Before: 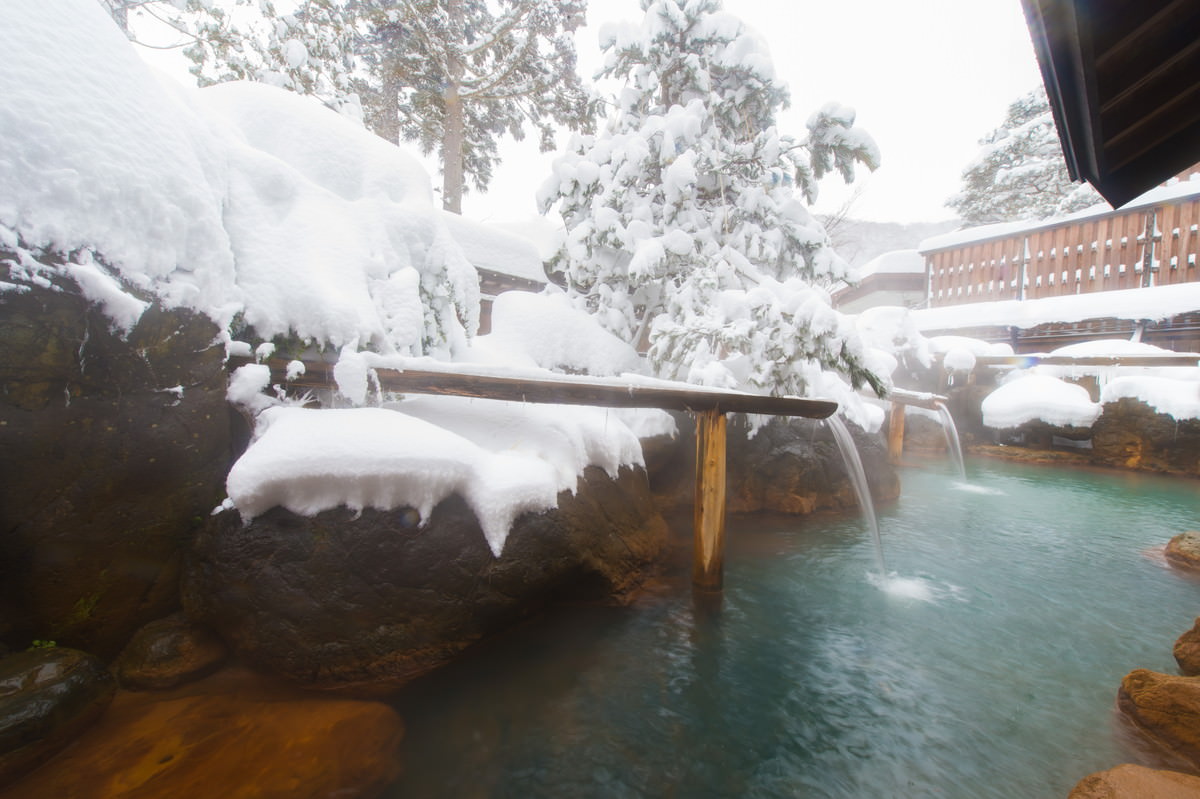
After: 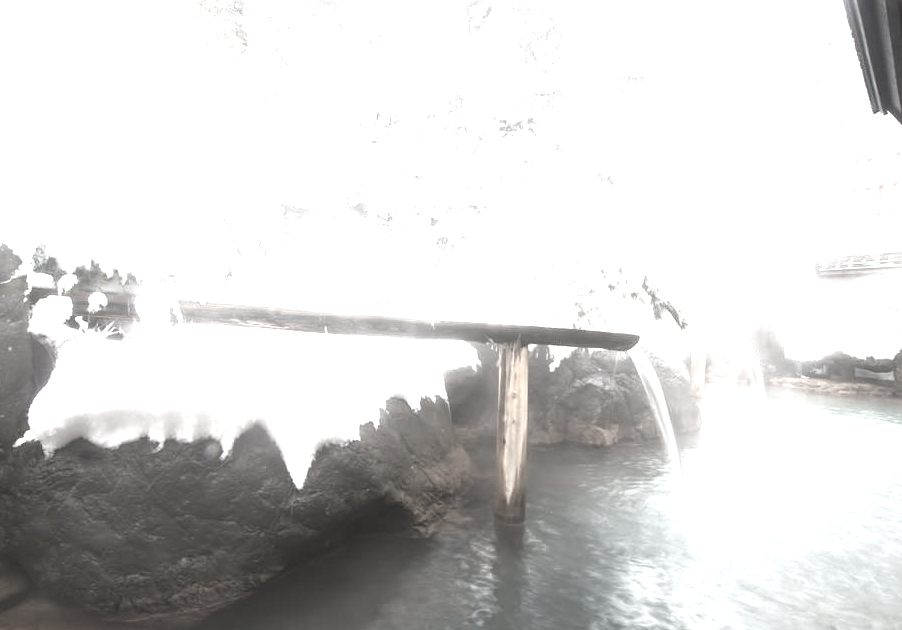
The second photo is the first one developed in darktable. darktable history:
crop: left 16.563%, top 8.629%, right 8.232%, bottom 12.52%
contrast brightness saturation: saturation -0.061
color correction: highlights b* 0.065, saturation 0.164
exposure: black level correction 0, exposure 1.919 EV, compensate highlight preservation false
